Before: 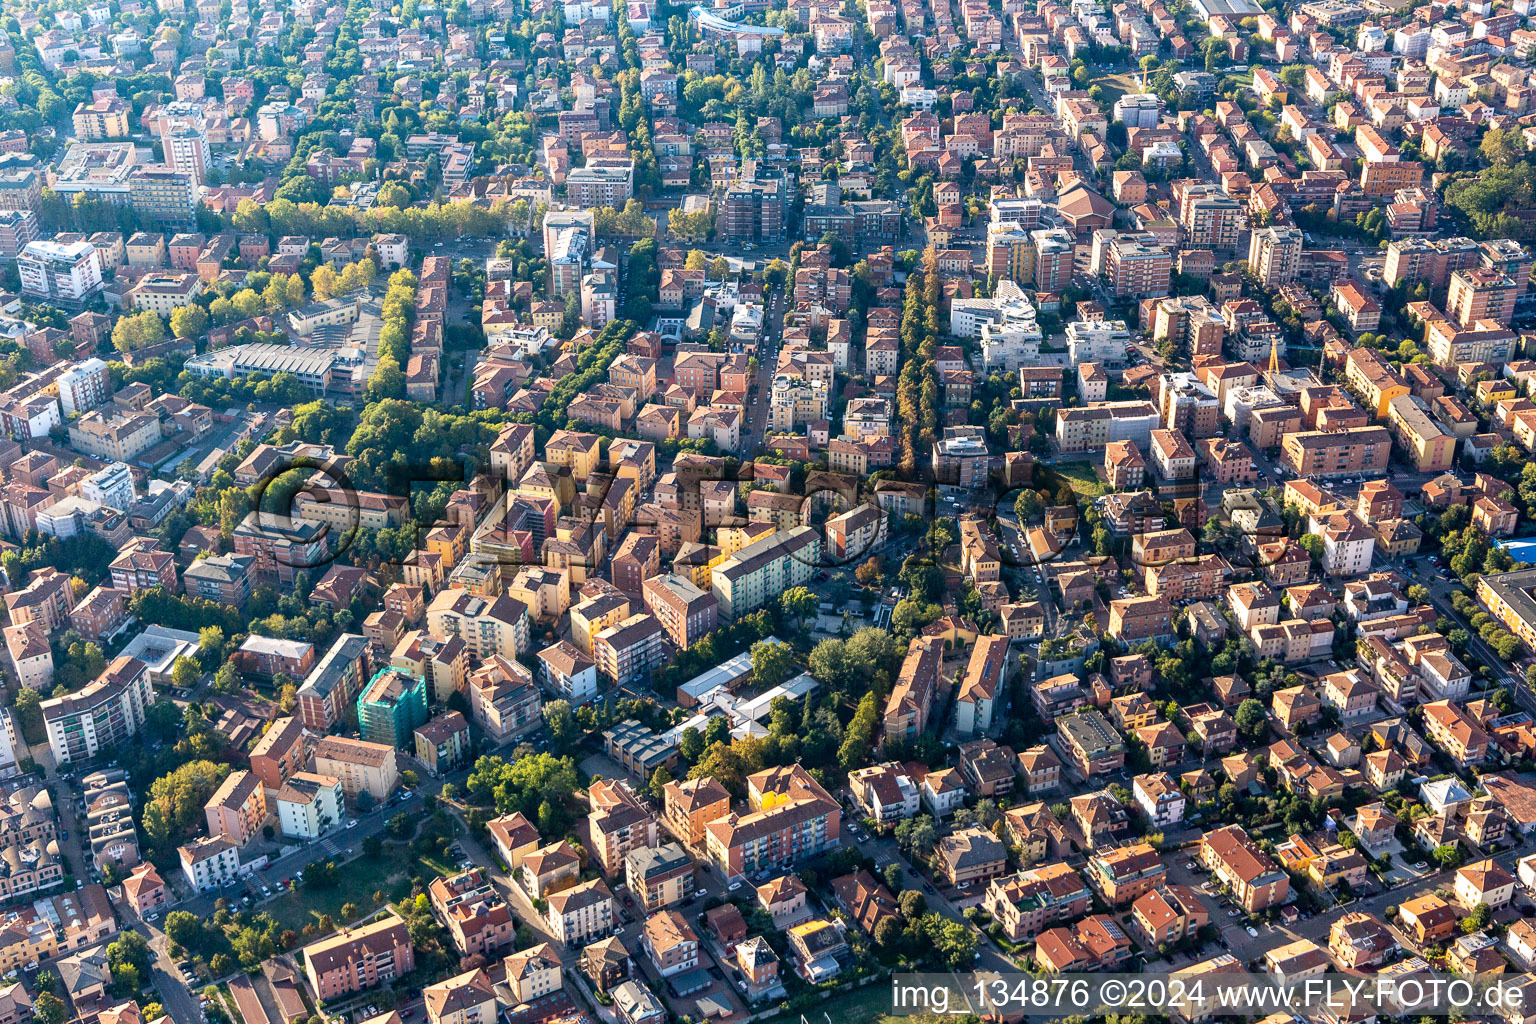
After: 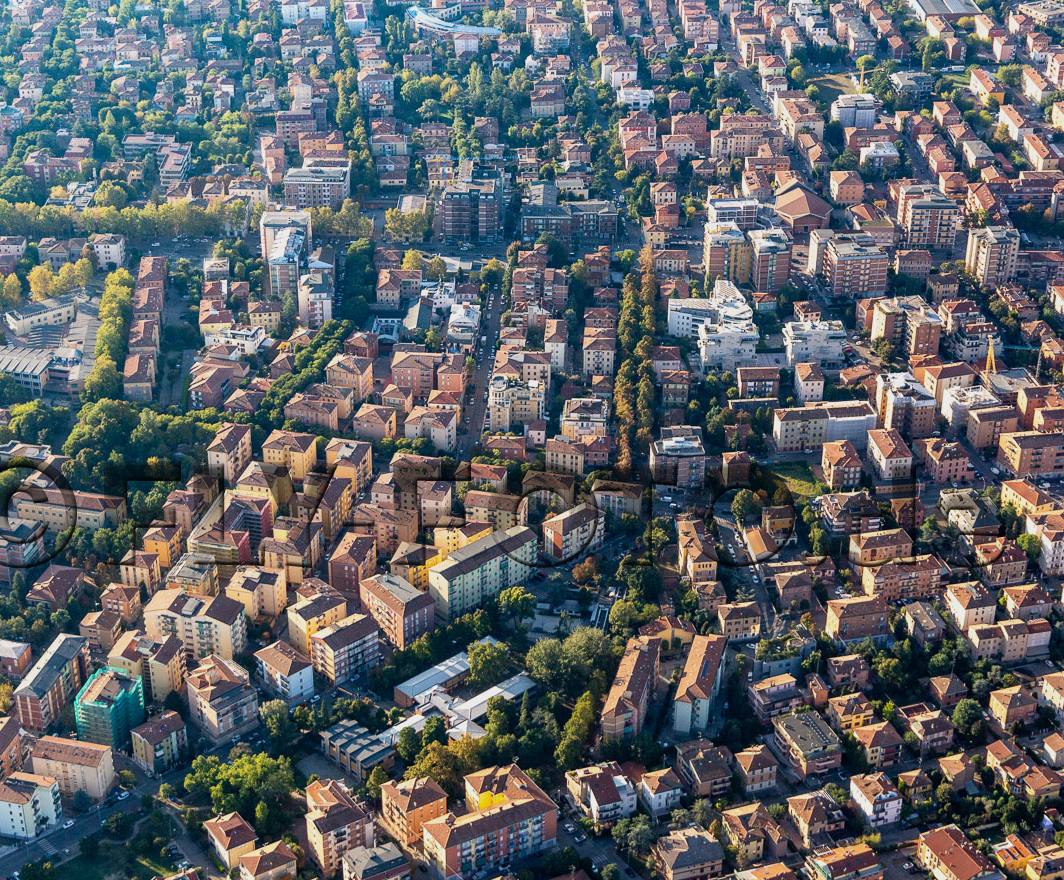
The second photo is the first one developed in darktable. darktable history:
crop: left 18.479%, right 12.2%, bottom 13.971%
exposure: exposure -0.242 EV, compensate highlight preservation false
